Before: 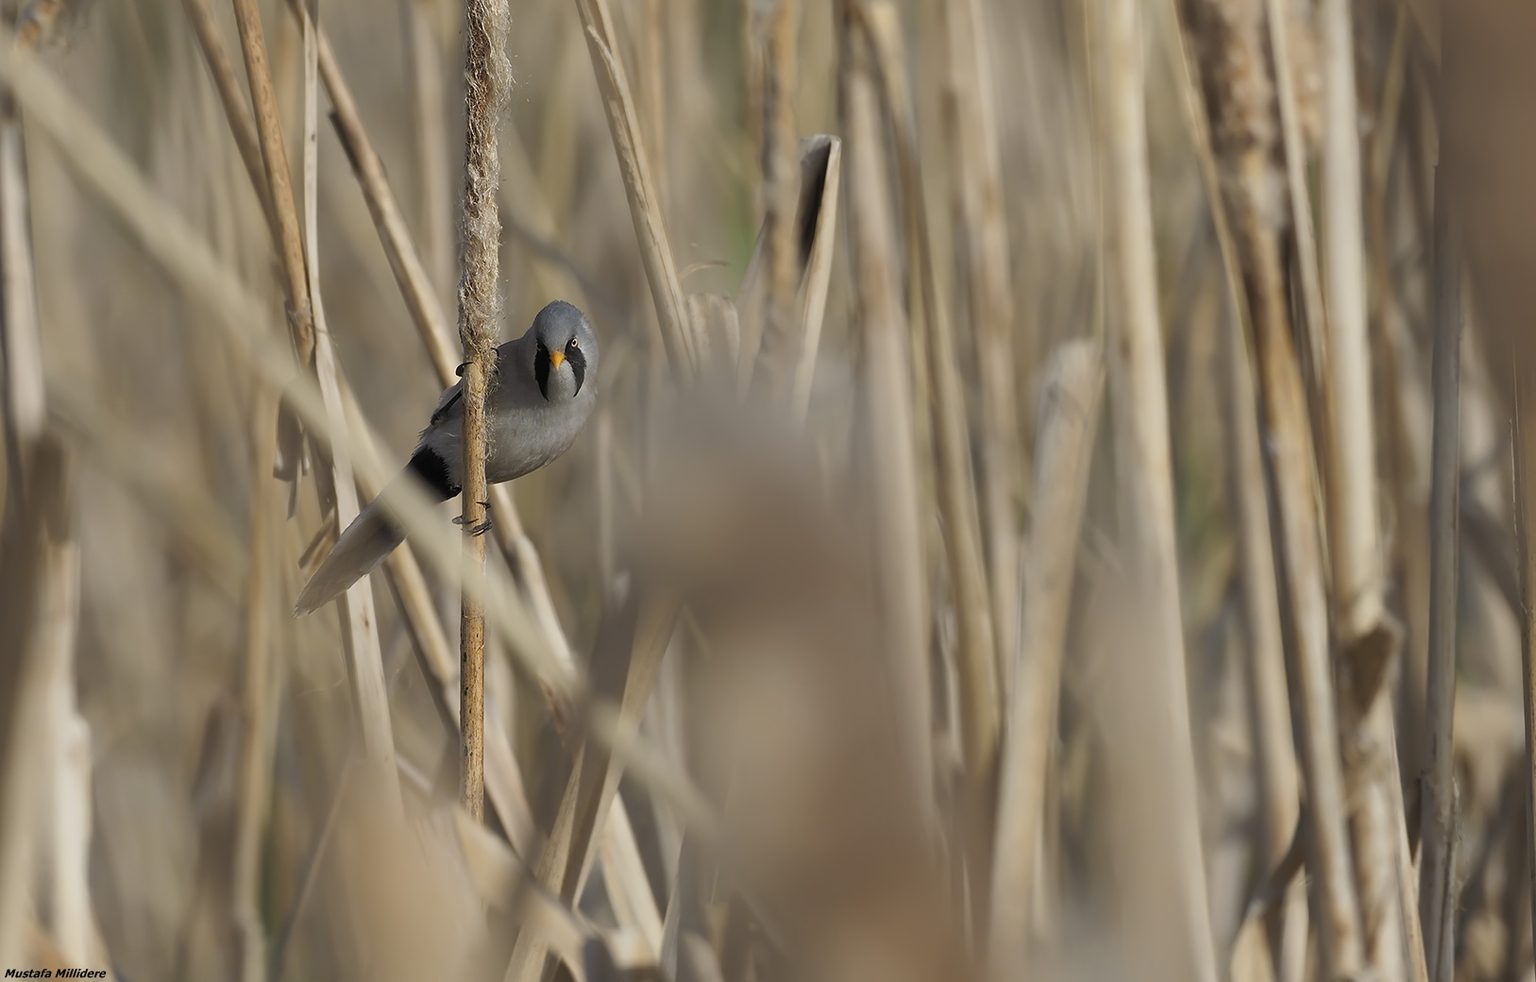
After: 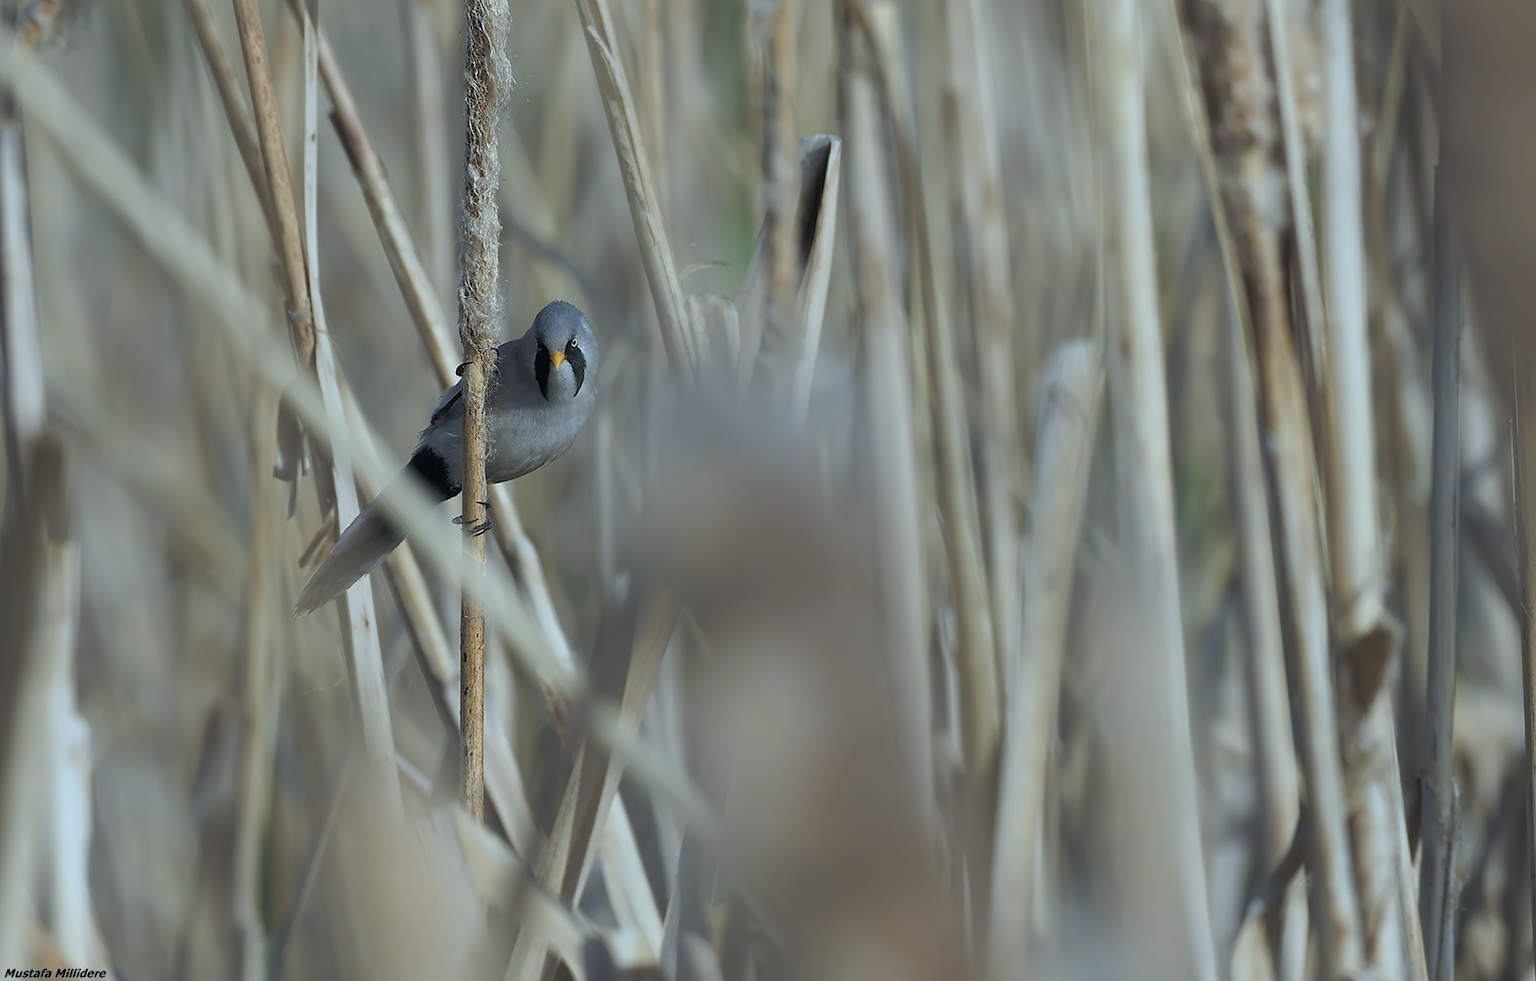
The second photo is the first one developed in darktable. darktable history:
color calibration: illuminant as shot in camera, x 0.385, y 0.38, temperature 3963.43 K
